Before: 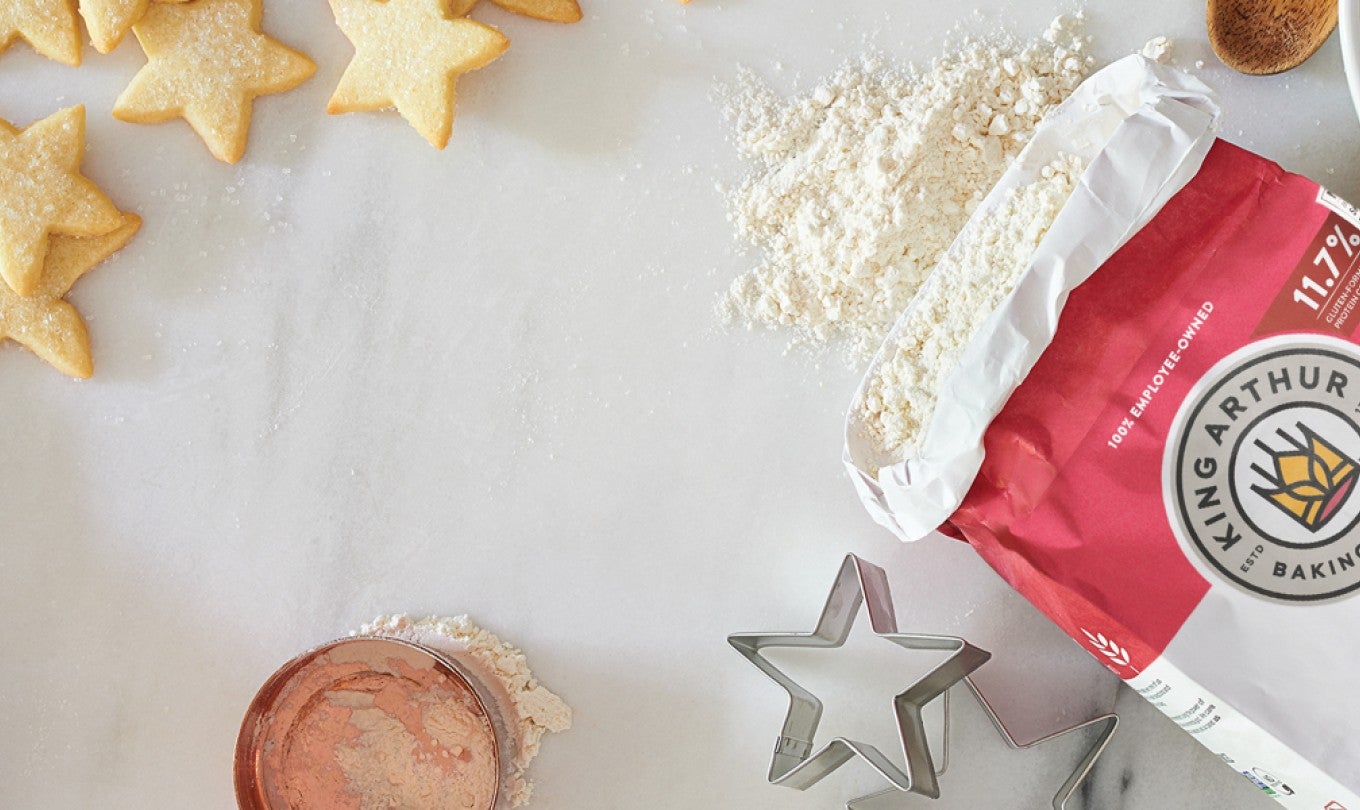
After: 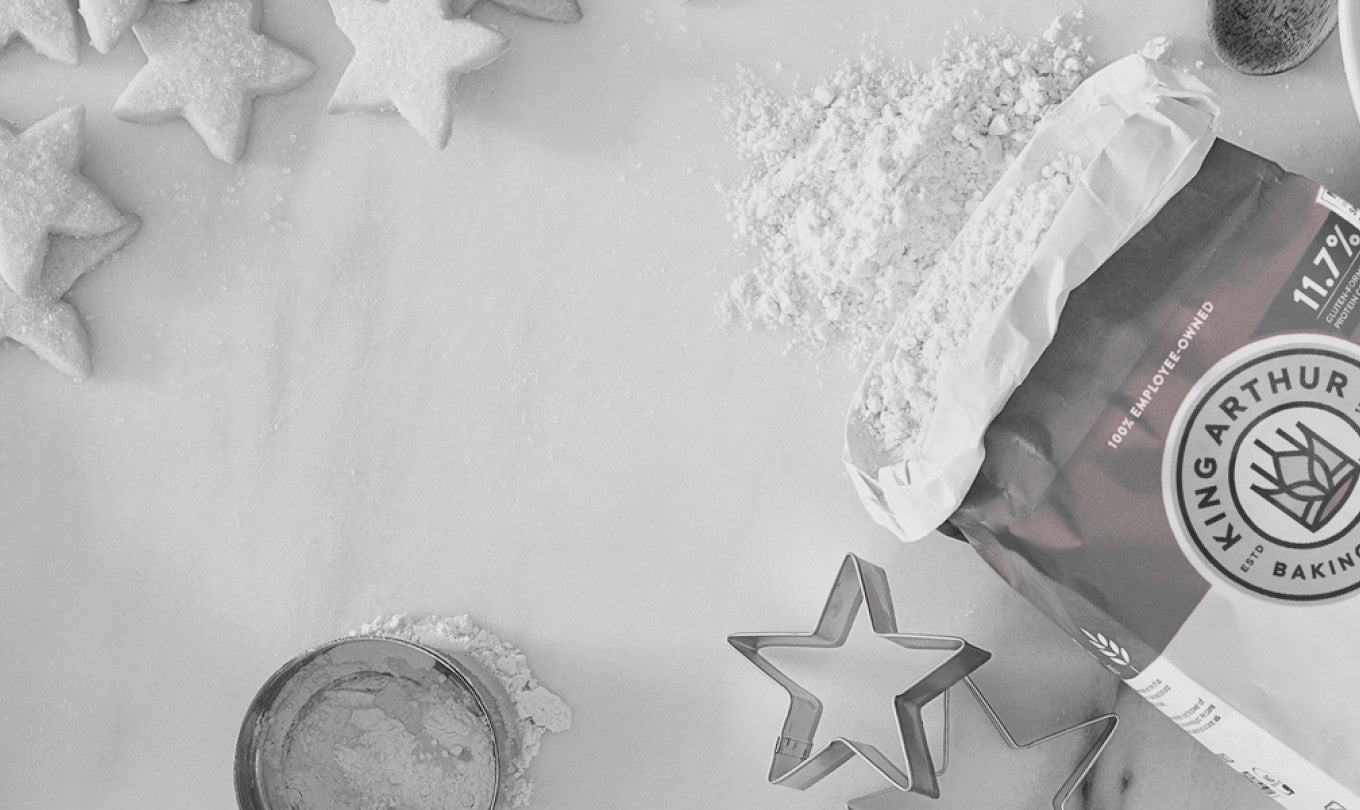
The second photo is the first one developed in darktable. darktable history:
filmic rgb: black relative exposure -11.33 EV, white relative exposure 3.22 EV, hardness 6.74
color zones: curves: ch1 [(0, 0.34) (0.143, 0.164) (0.286, 0.152) (0.429, 0.176) (0.571, 0.173) (0.714, 0.188) (0.857, 0.199) (1, 0.34)], mix 102.11%
